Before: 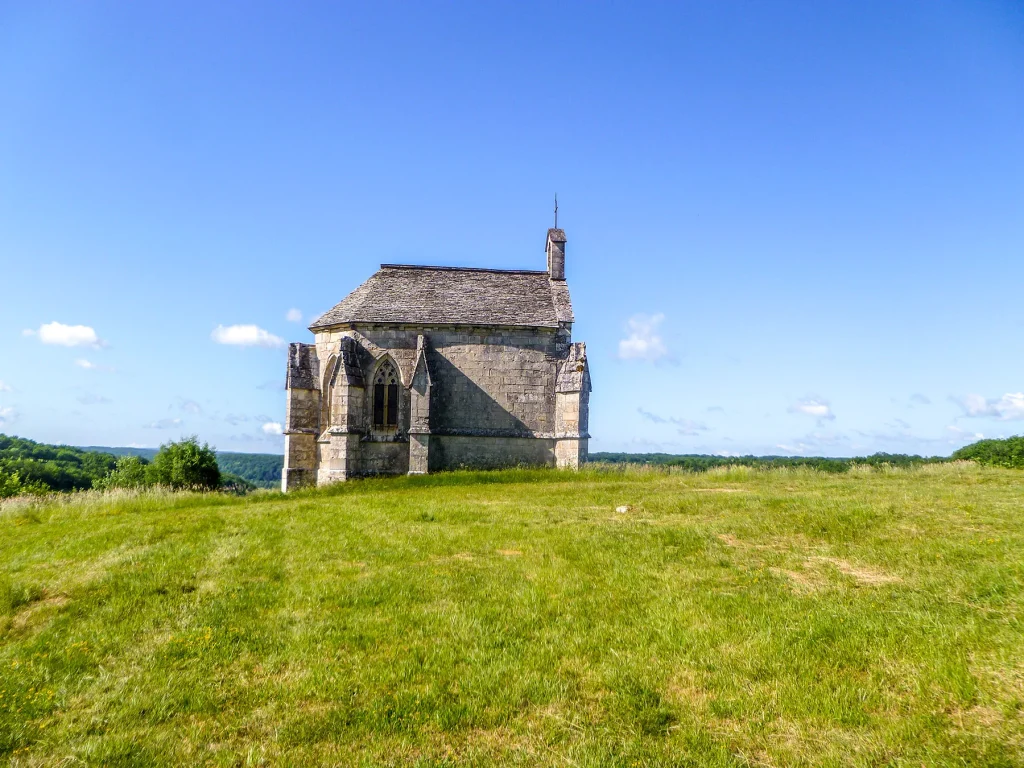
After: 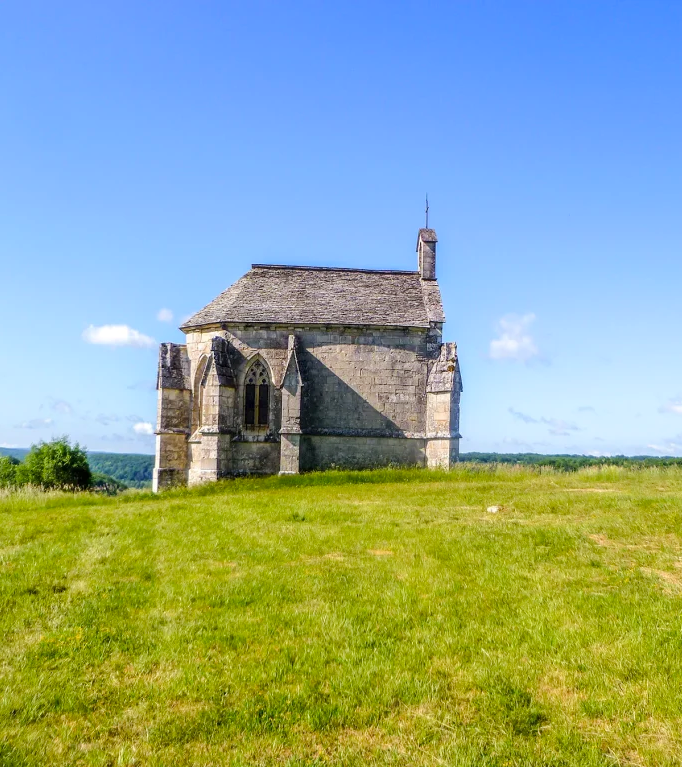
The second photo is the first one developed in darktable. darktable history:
crop and rotate: left 12.658%, right 20.74%
color balance rgb: perceptual saturation grading › global saturation 0.938%, perceptual brilliance grading › mid-tones 11.05%, perceptual brilliance grading › shadows 15.846%
